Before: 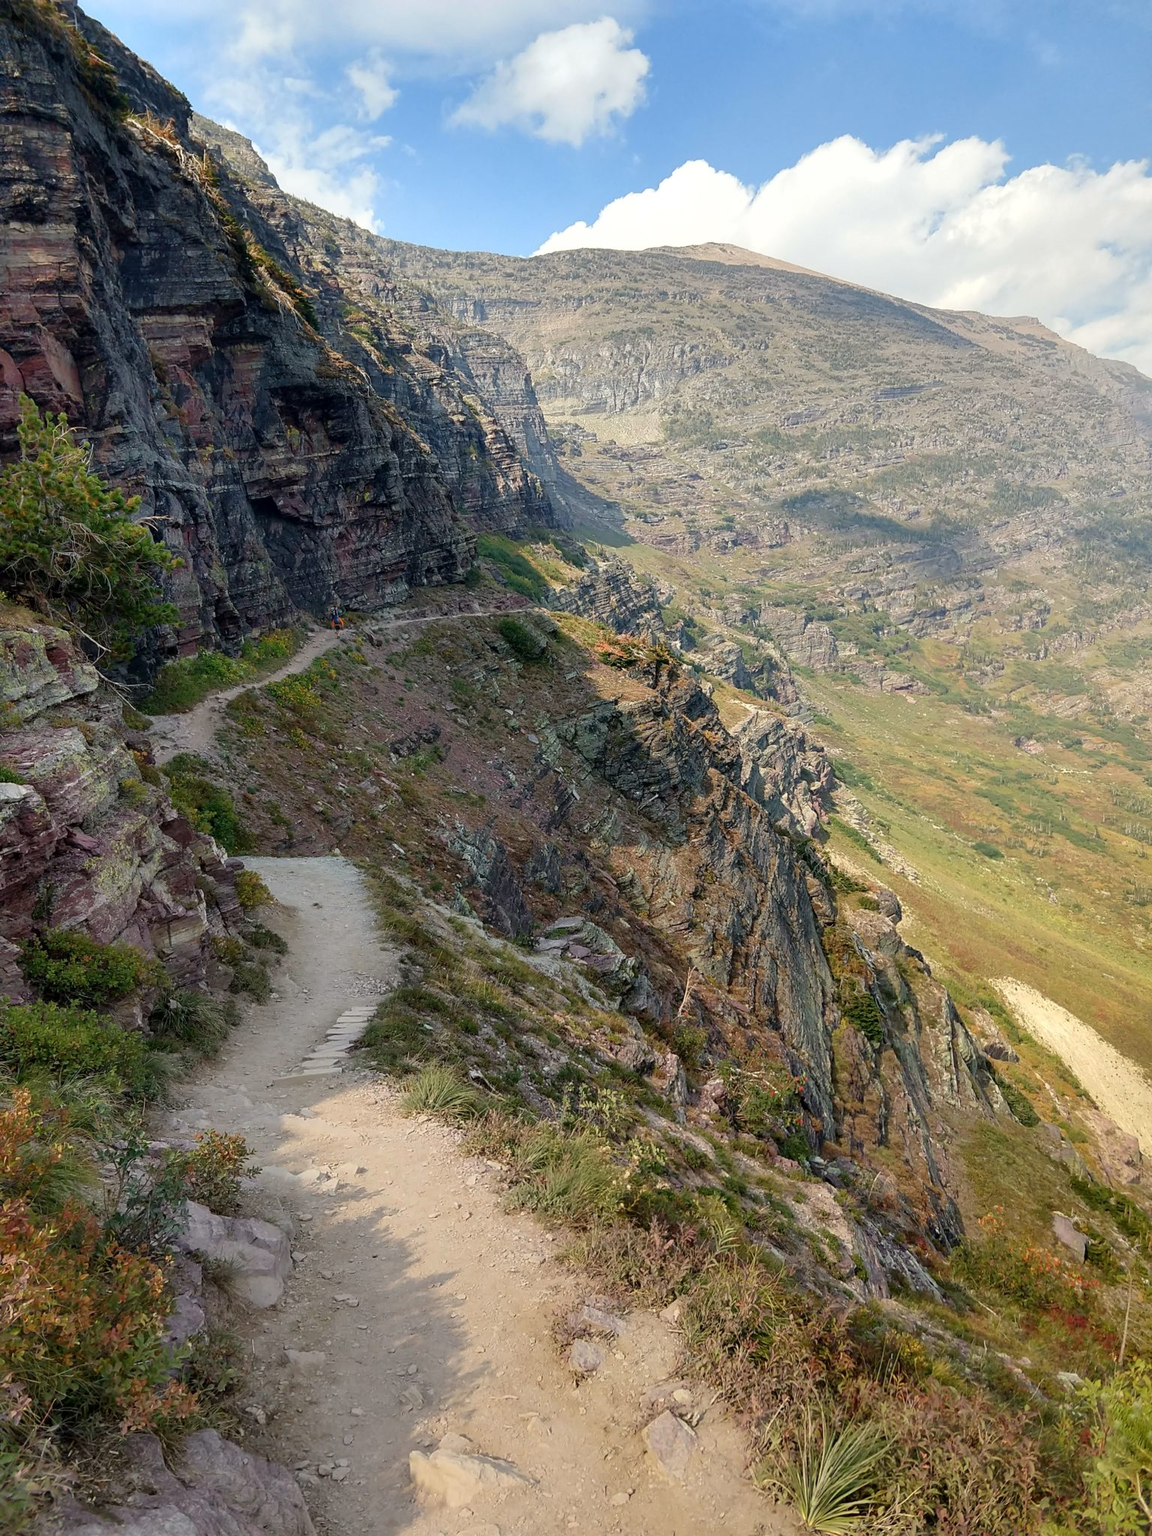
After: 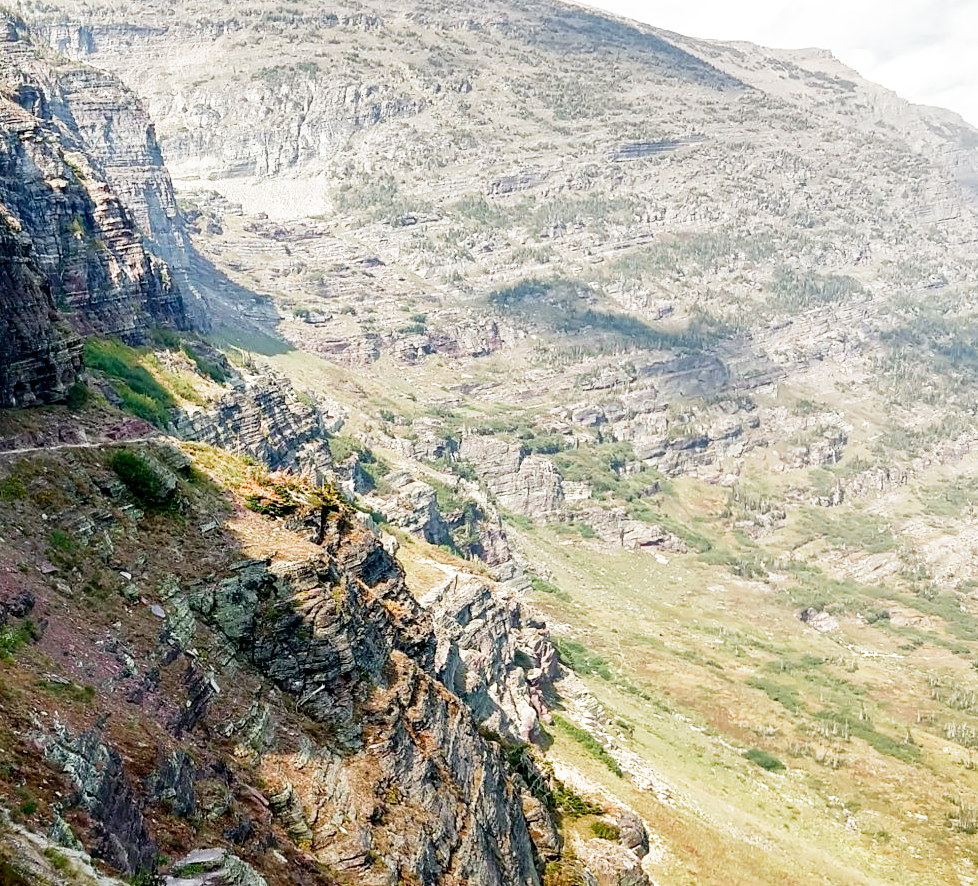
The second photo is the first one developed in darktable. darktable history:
shadows and highlights: shadows -88.03, highlights -35.45, shadows color adjustment 99.15%, highlights color adjustment 0%, soften with gaussian
crop: left 36.005%, top 18.293%, right 0.31%, bottom 38.444%
filmic rgb: middle gray luminance 10%, black relative exposure -8.61 EV, white relative exposure 3.3 EV, threshold 6 EV, target black luminance 0%, hardness 5.2, latitude 44.69%, contrast 1.302, highlights saturation mix 5%, shadows ↔ highlights balance 24.64%, add noise in highlights 0, preserve chrominance no, color science v3 (2019), use custom middle-gray values true, iterations of high-quality reconstruction 0, contrast in highlights soft, enable highlight reconstruction true
